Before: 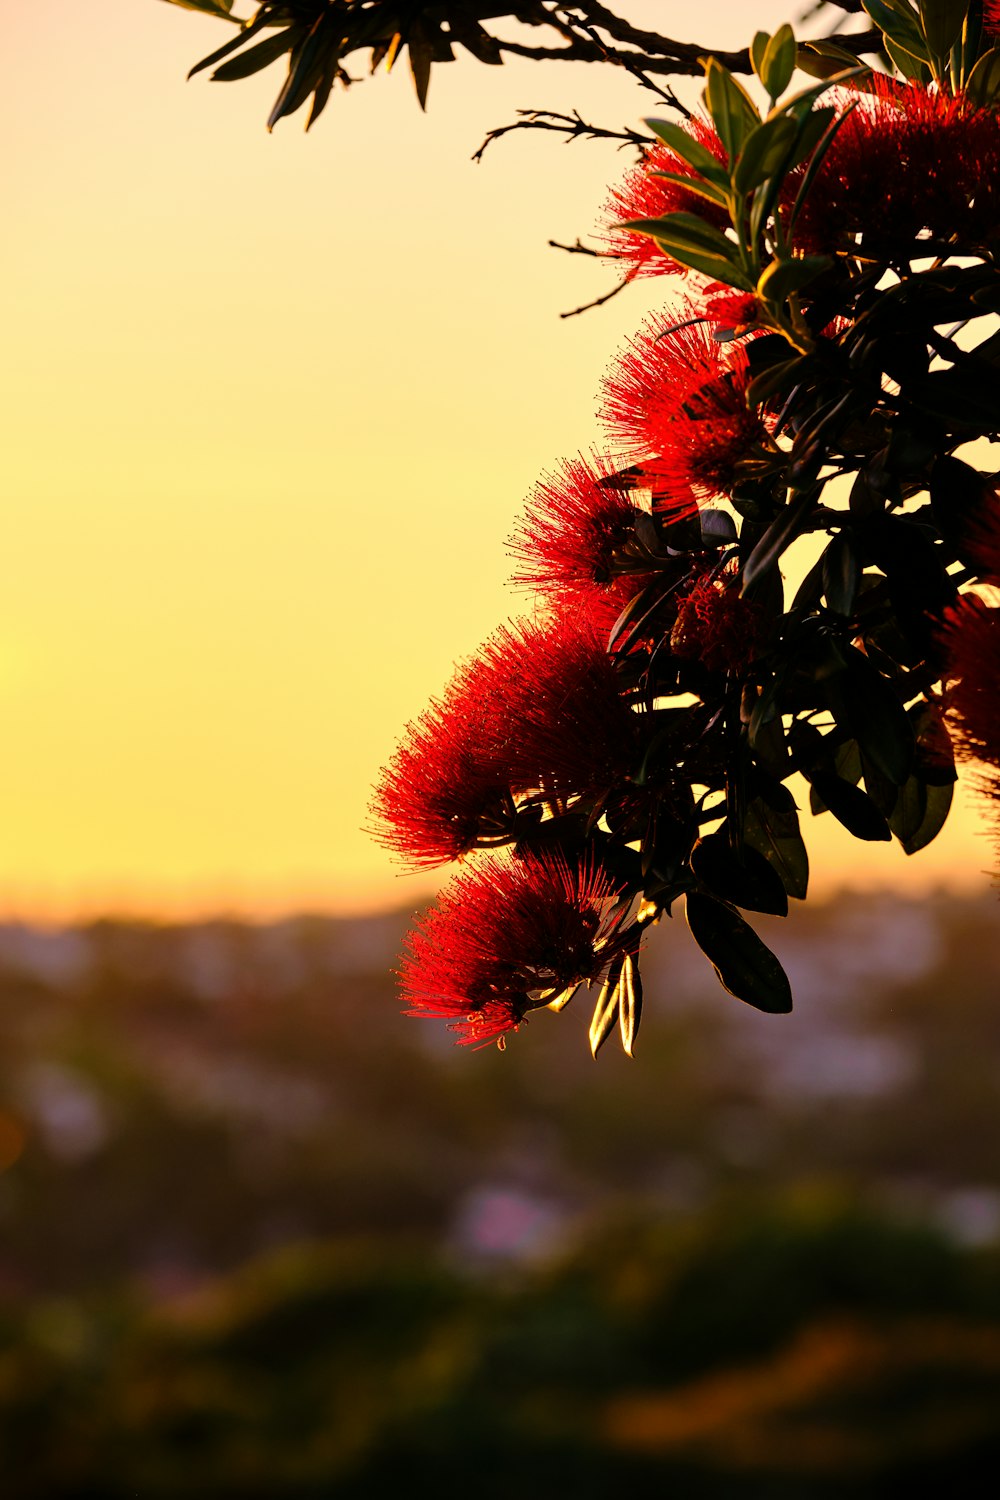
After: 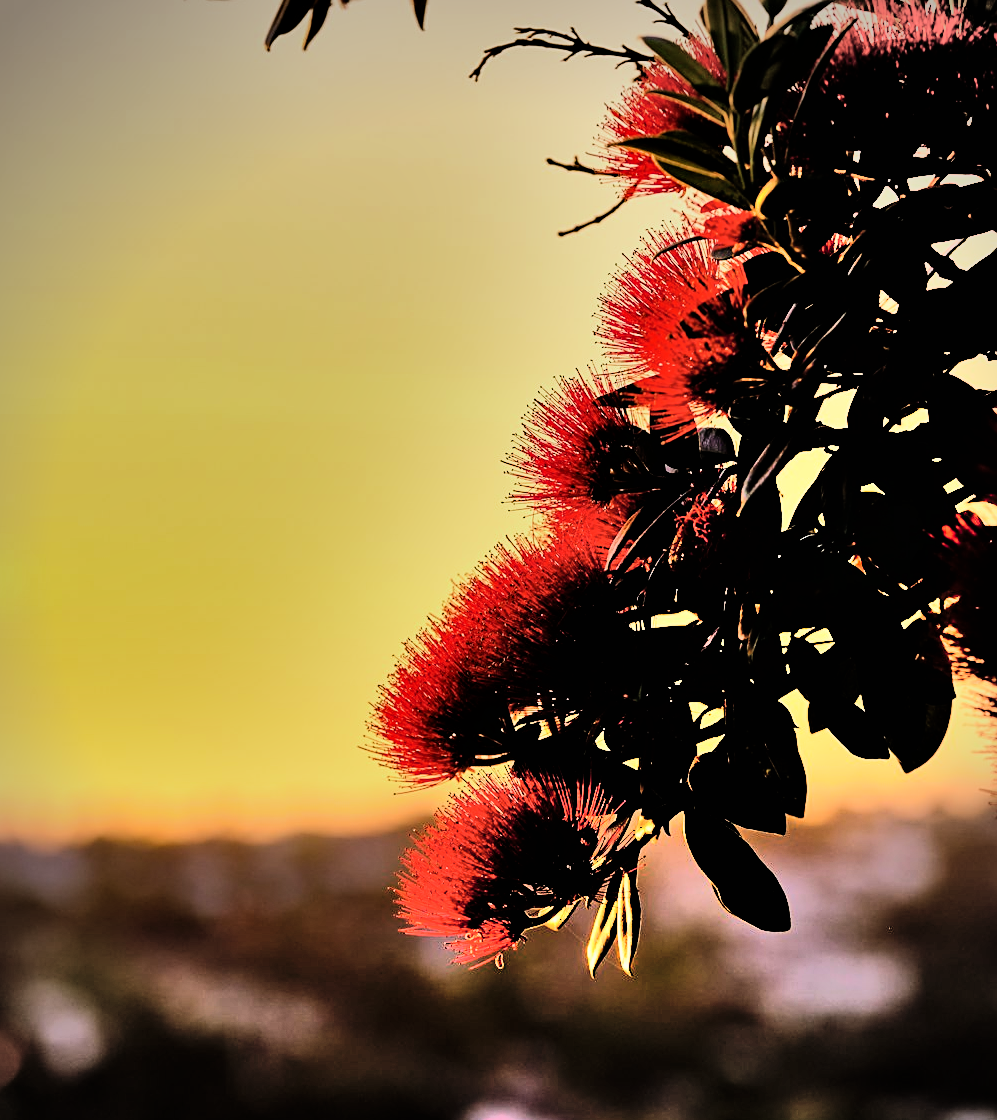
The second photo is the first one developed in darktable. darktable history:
crop: left 0.216%, top 5.53%, bottom 19.74%
sharpen: on, module defaults
vignetting: unbound false
exposure: exposure -0.07 EV, compensate exposure bias true, compensate highlight preservation false
filmic rgb: black relative exposure -5.08 EV, white relative exposure 3.97 EV, threshold 2.97 EV, hardness 2.9, contrast 1.509, enable highlight reconstruction true
shadows and highlights: shadows 75.77, highlights -60.96, soften with gaussian
